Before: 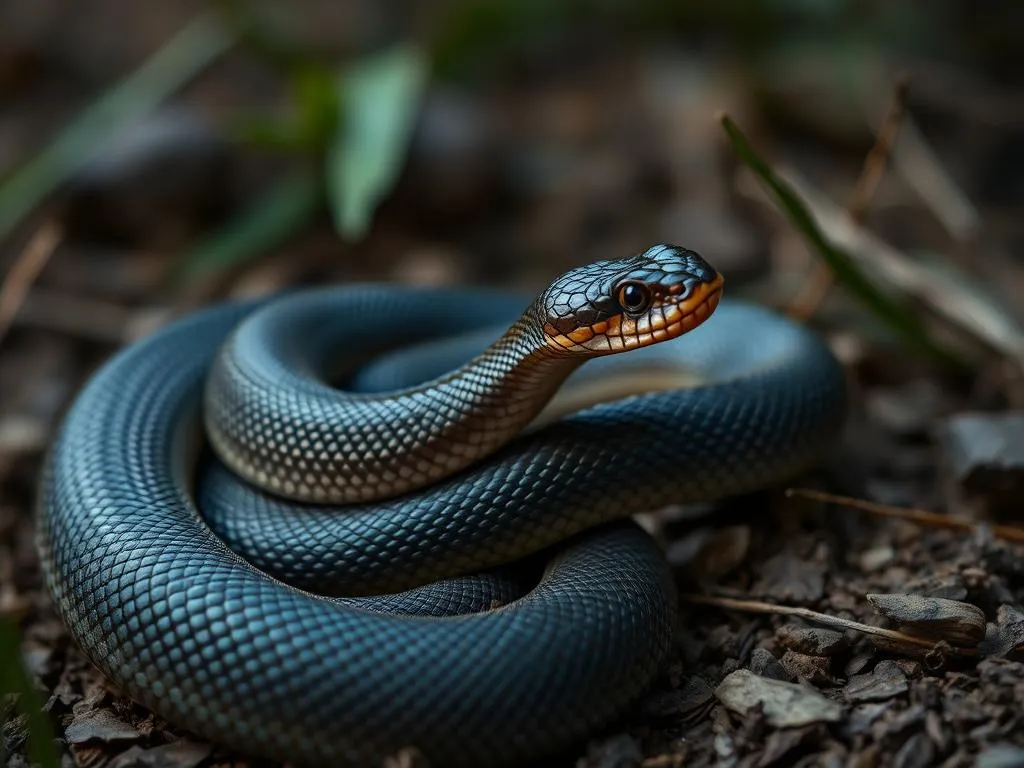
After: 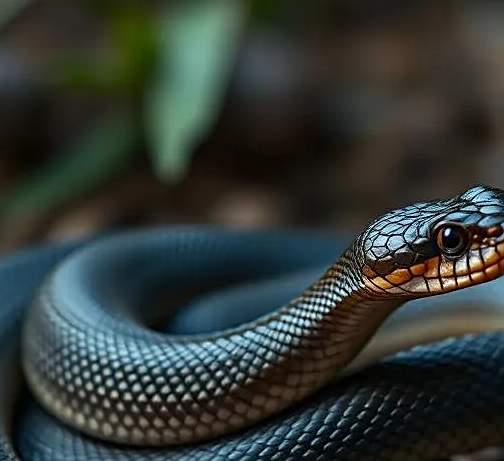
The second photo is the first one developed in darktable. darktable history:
sharpen: on, module defaults
crop: left 17.835%, top 7.675%, right 32.881%, bottom 32.213%
white balance: red 1, blue 1
